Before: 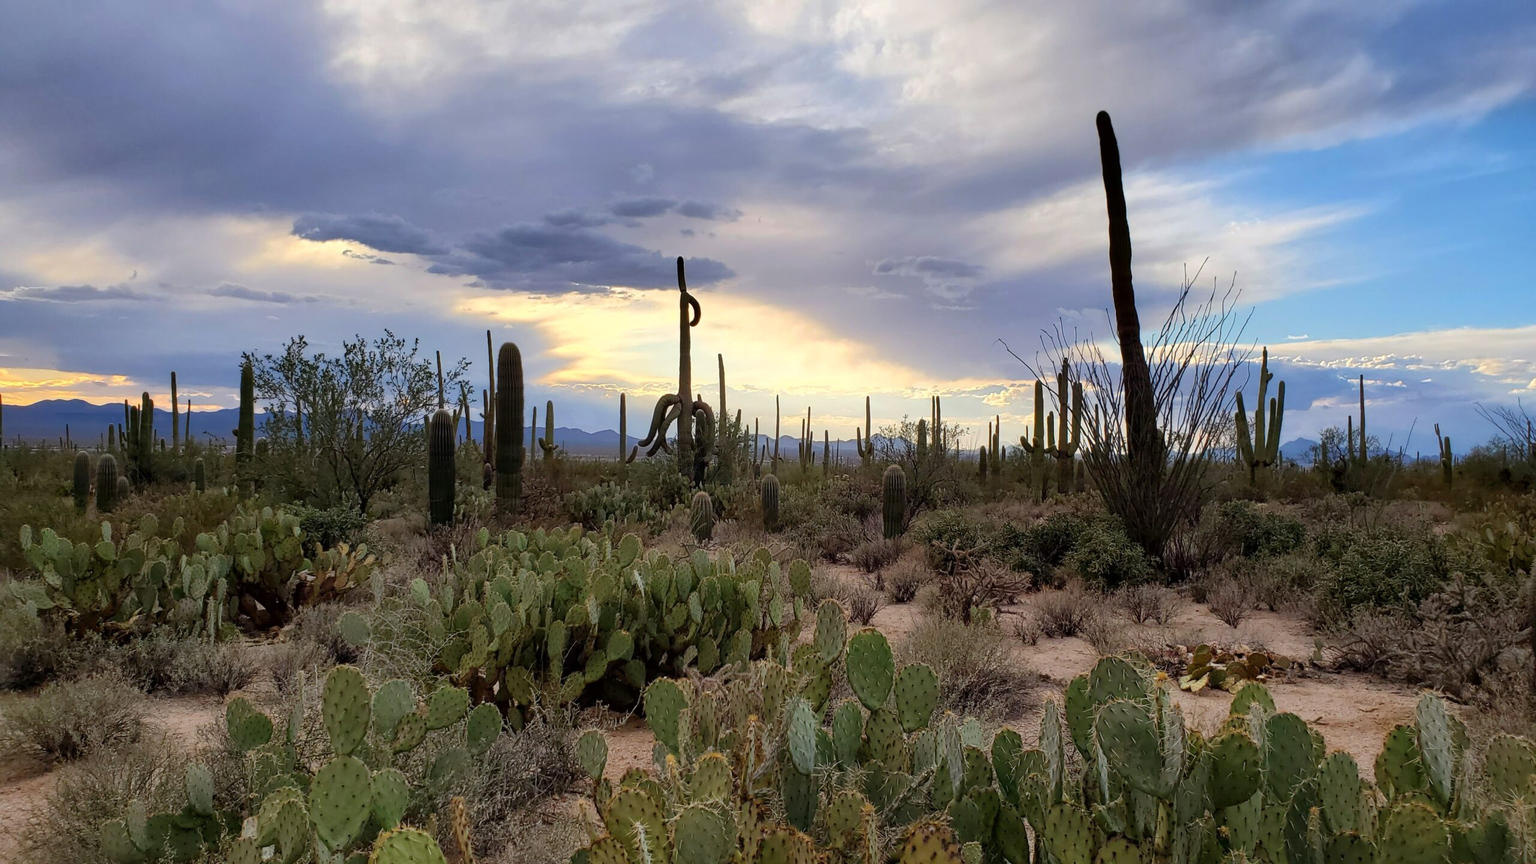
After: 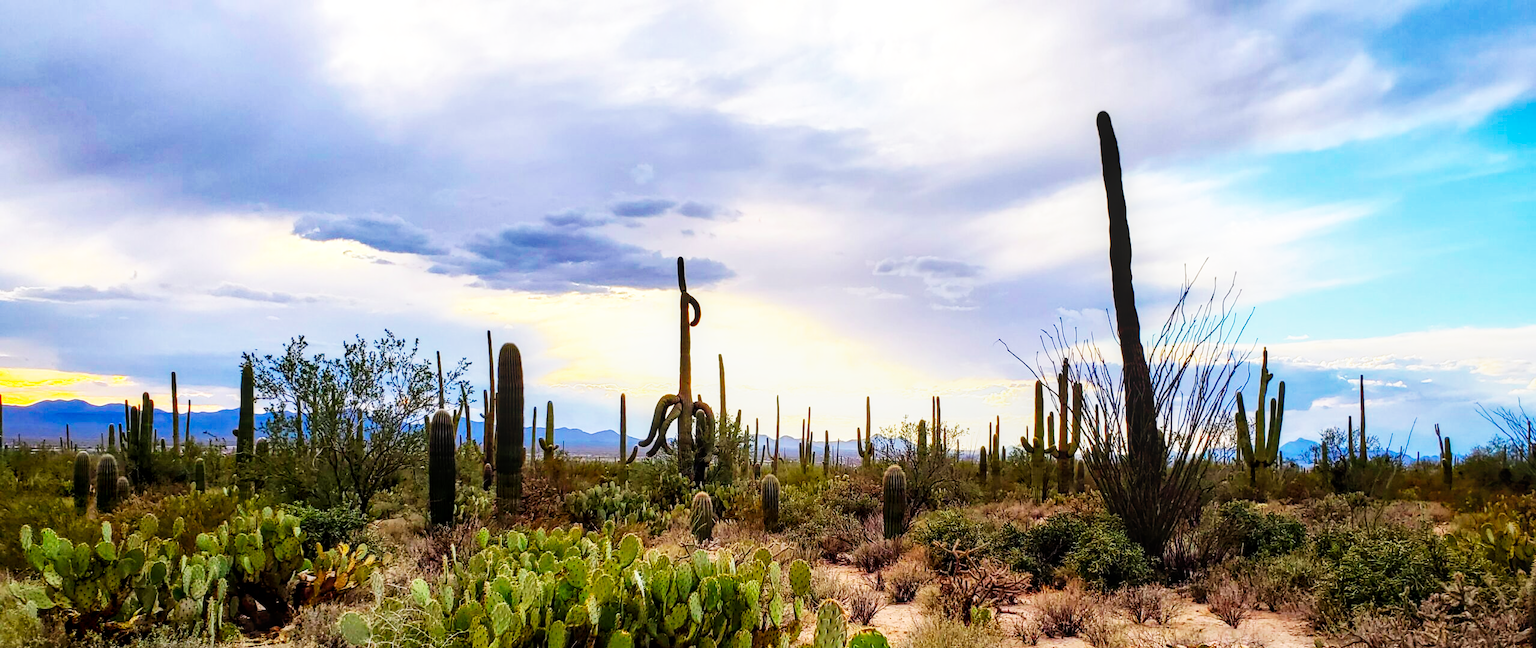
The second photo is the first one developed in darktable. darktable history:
local contrast: on, module defaults
color balance rgb: linear chroma grading › global chroma 15%, perceptual saturation grading › global saturation 30%
crop: bottom 24.988%
base curve: curves: ch0 [(0, 0) (0.007, 0.004) (0.027, 0.03) (0.046, 0.07) (0.207, 0.54) (0.442, 0.872) (0.673, 0.972) (1, 1)], preserve colors none
